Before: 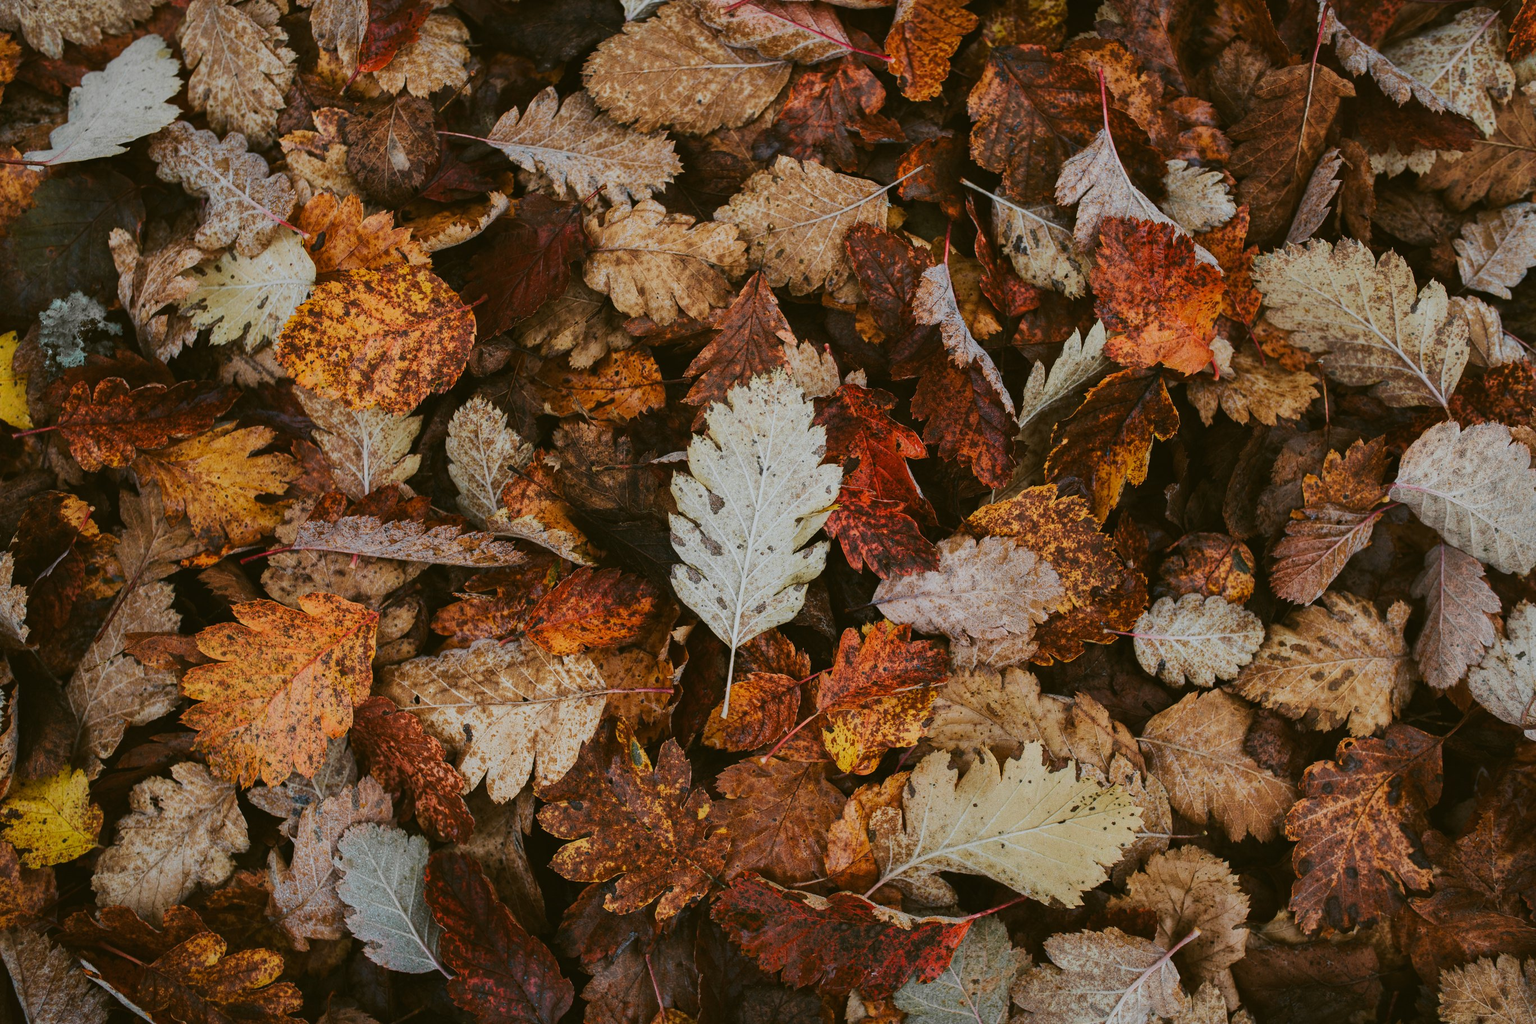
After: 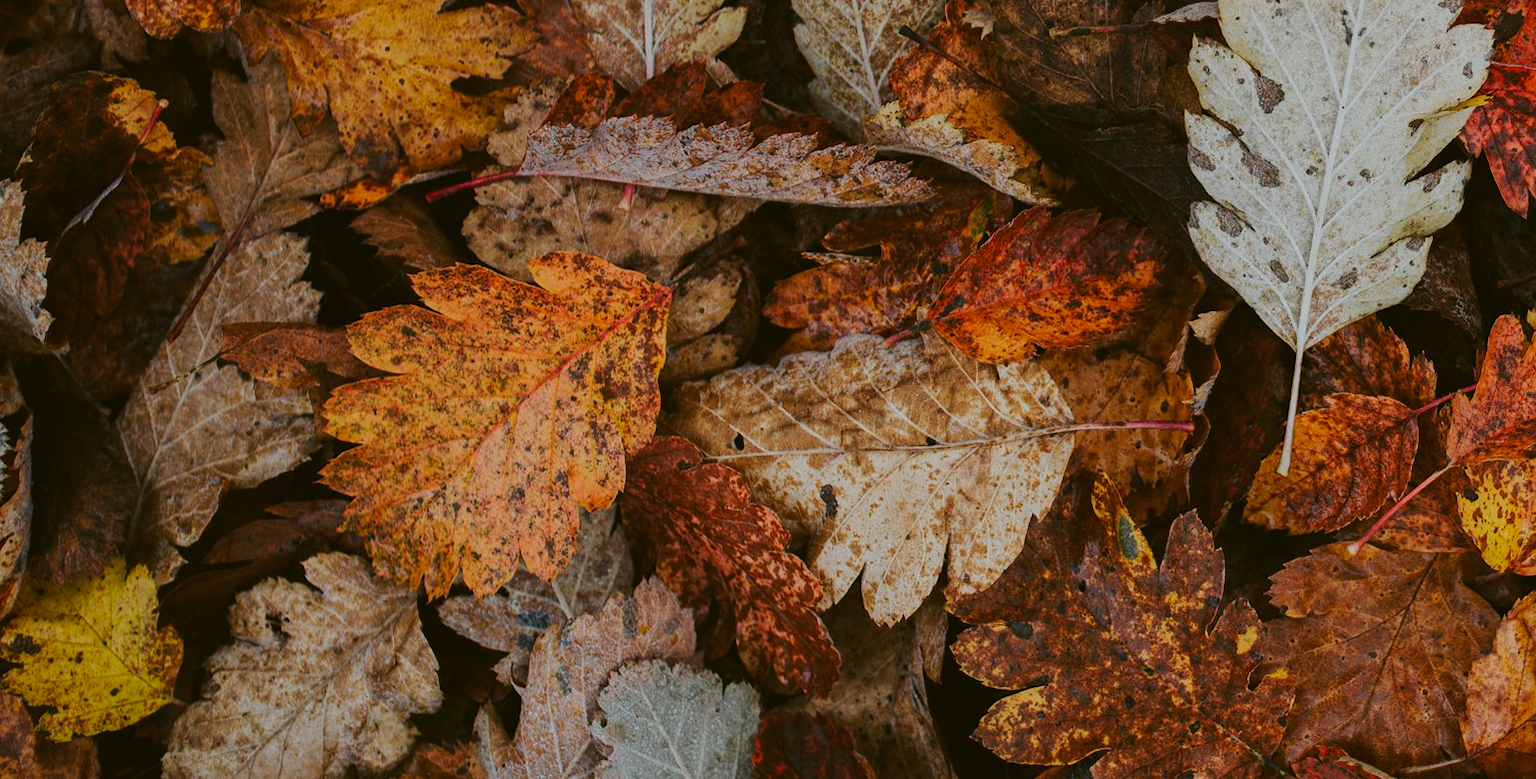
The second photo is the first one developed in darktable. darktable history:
contrast brightness saturation: saturation 0.095
exposure: exposure -0.174 EV, compensate highlight preservation false
crop: top 43.999%, right 43.553%, bottom 12.964%
